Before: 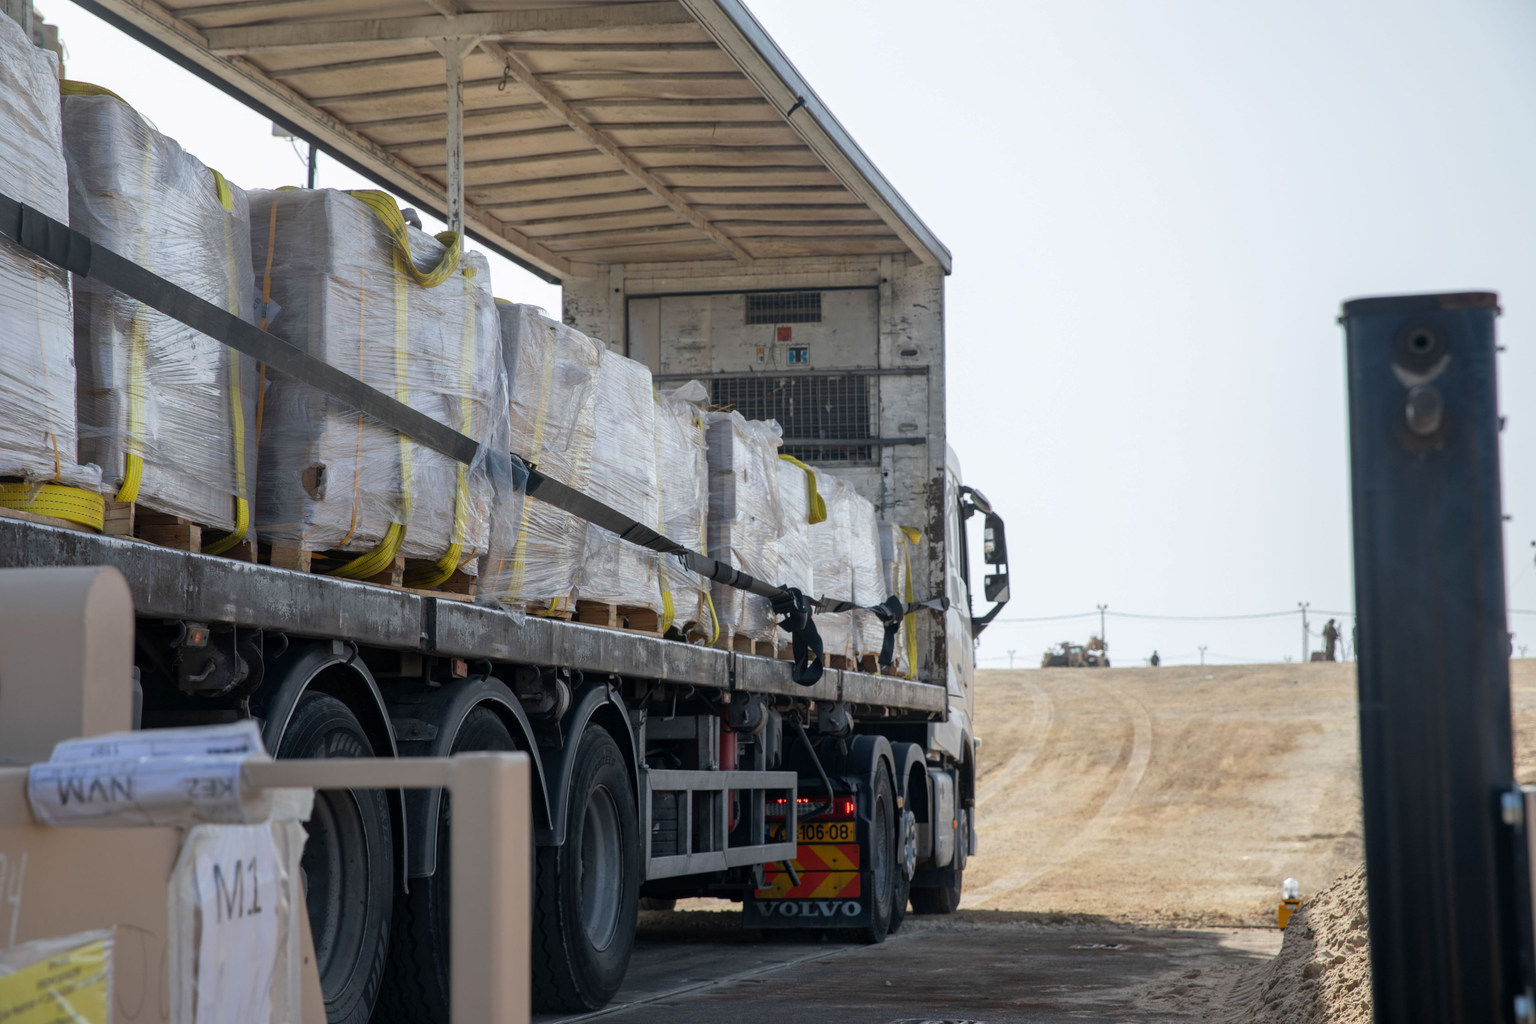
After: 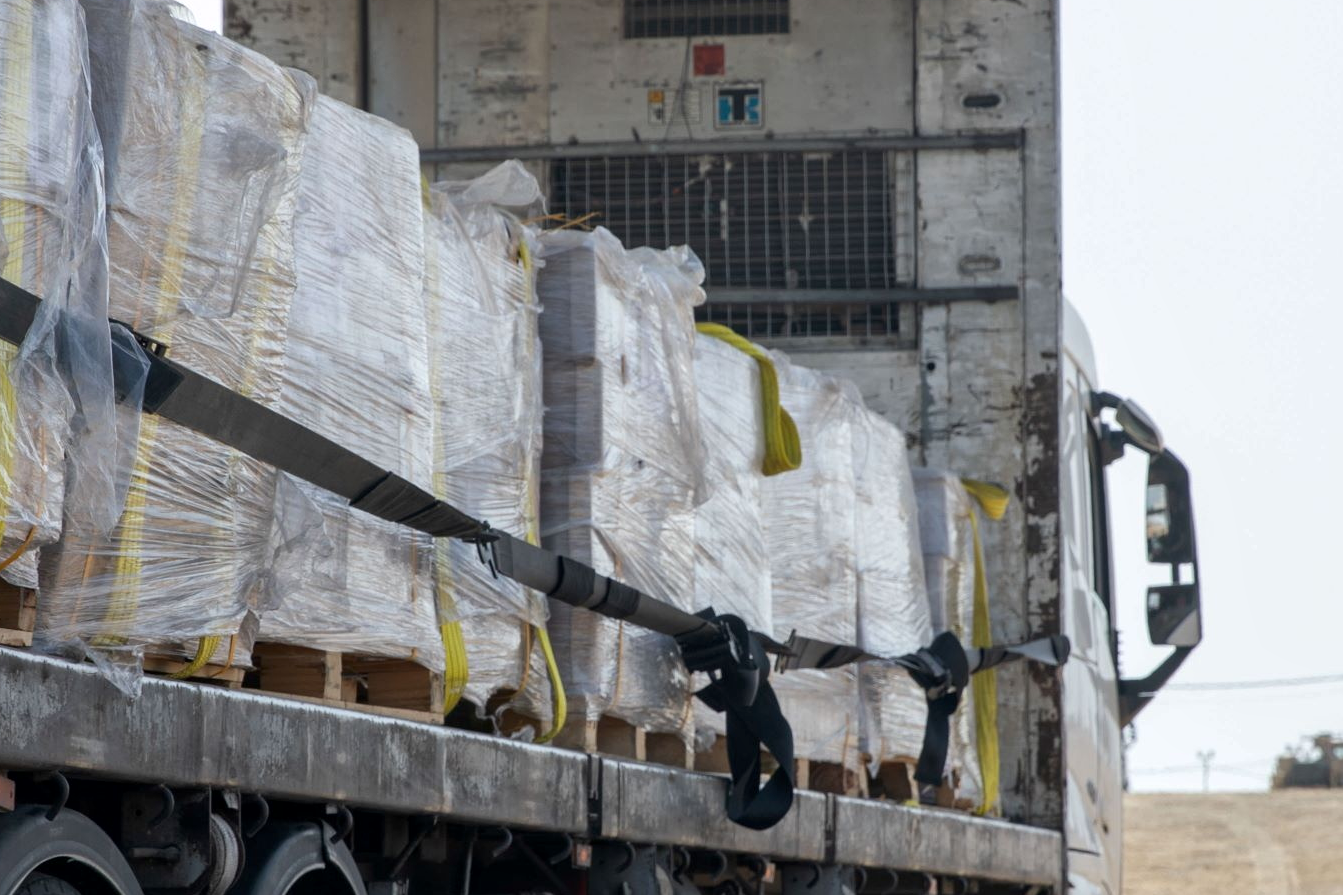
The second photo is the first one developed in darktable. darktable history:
local contrast: mode bilateral grid, contrast 20, coarseness 50, detail 120%, midtone range 0.2
crop: left 30%, top 30%, right 30%, bottom 30%
